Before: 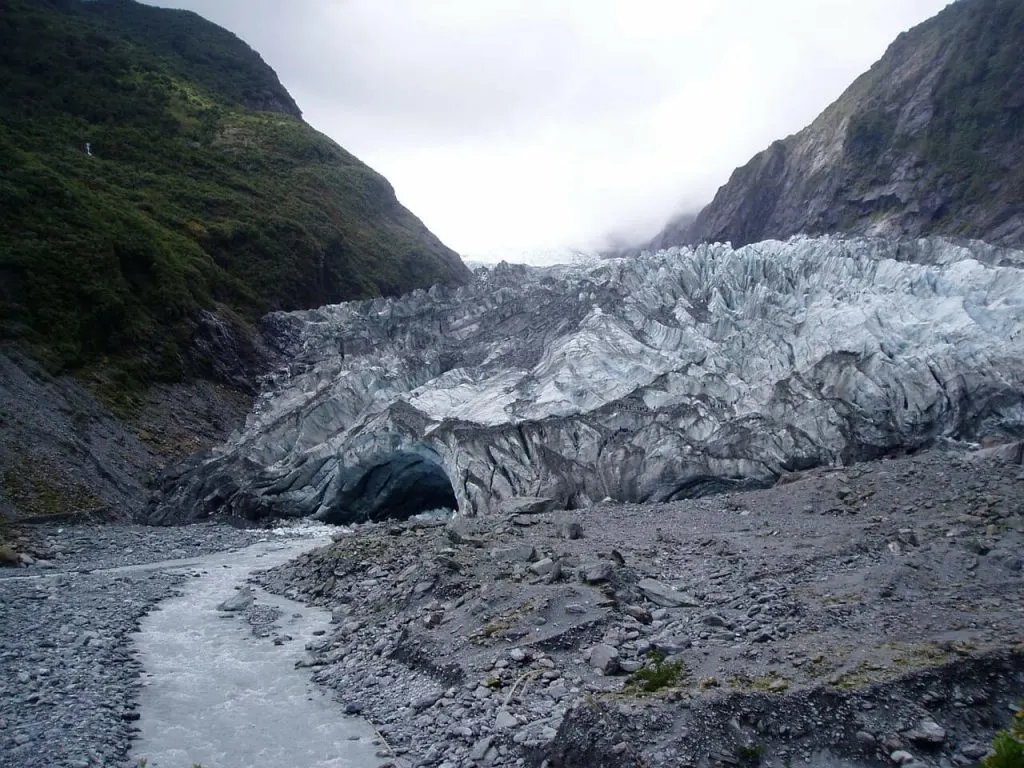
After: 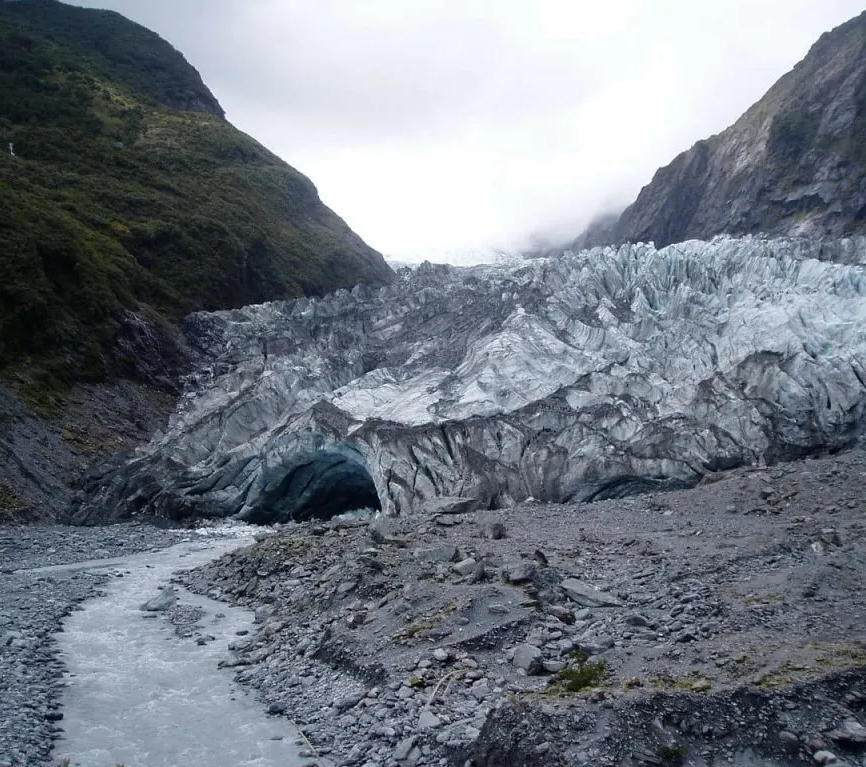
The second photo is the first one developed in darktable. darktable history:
crop: left 7.546%, right 7.792%
color zones: curves: ch1 [(0.309, 0.524) (0.41, 0.329) (0.508, 0.509)]; ch2 [(0.25, 0.457) (0.75, 0.5)], mix 42.24%
